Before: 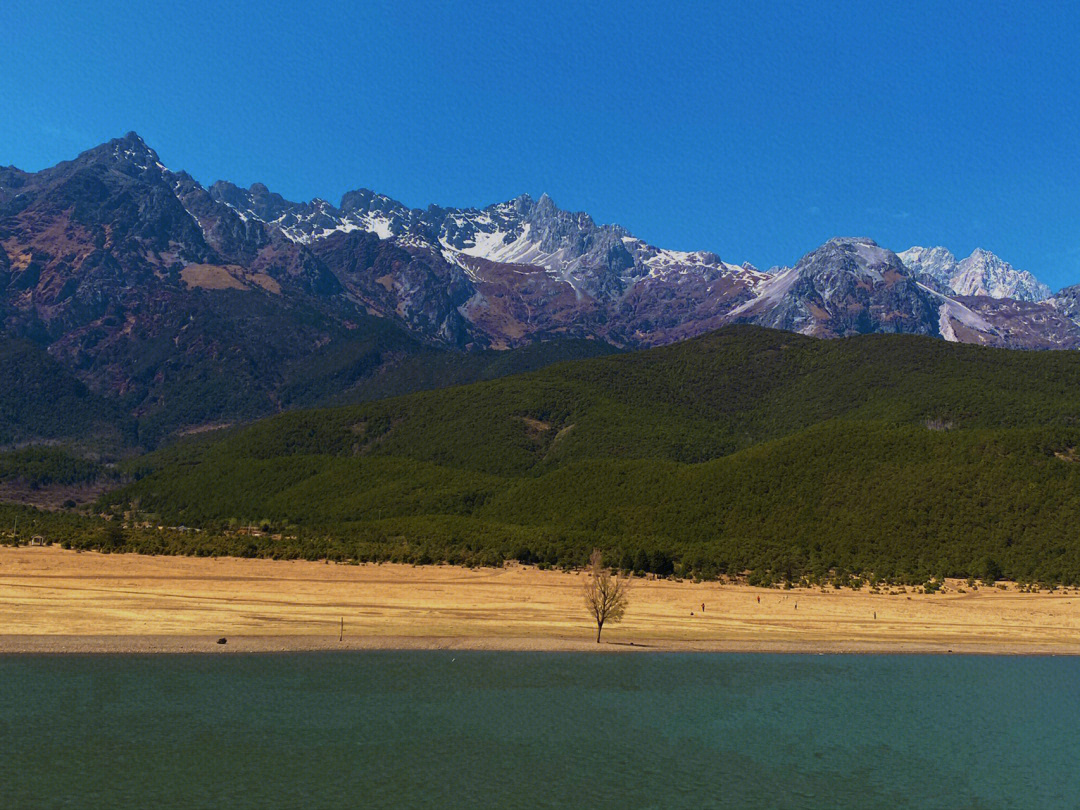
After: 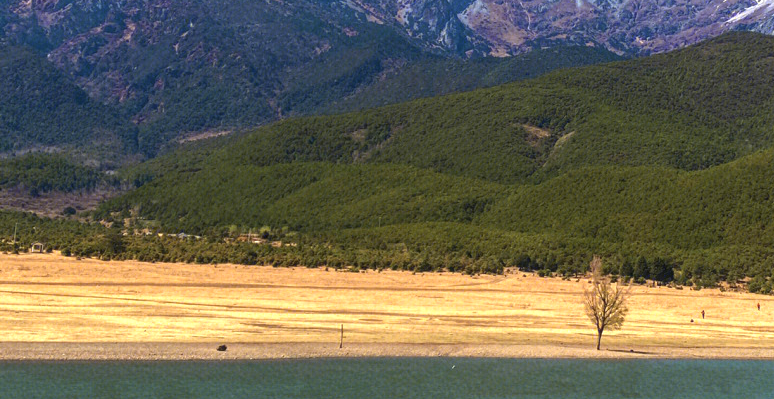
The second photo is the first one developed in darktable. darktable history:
crop: top 36.179%, right 28.245%, bottom 14.561%
contrast brightness saturation: contrast -0.089, brightness -0.037, saturation -0.111
exposure: black level correction 0, exposure 1.105 EV, compensate highlight preservation false
local contrast: on, module defaults
